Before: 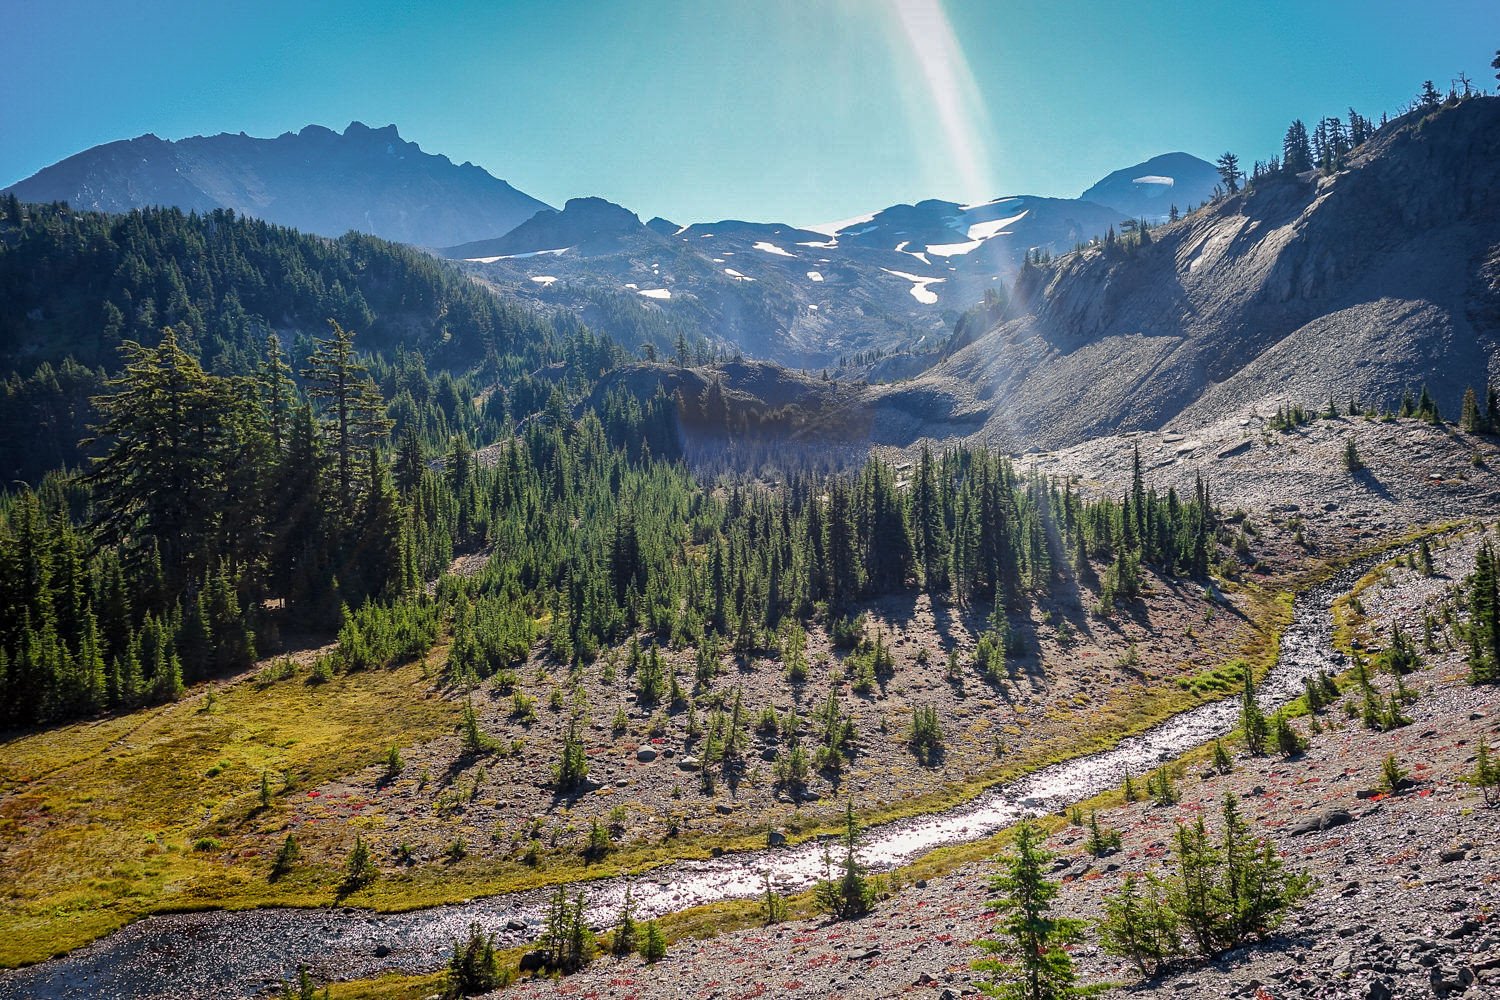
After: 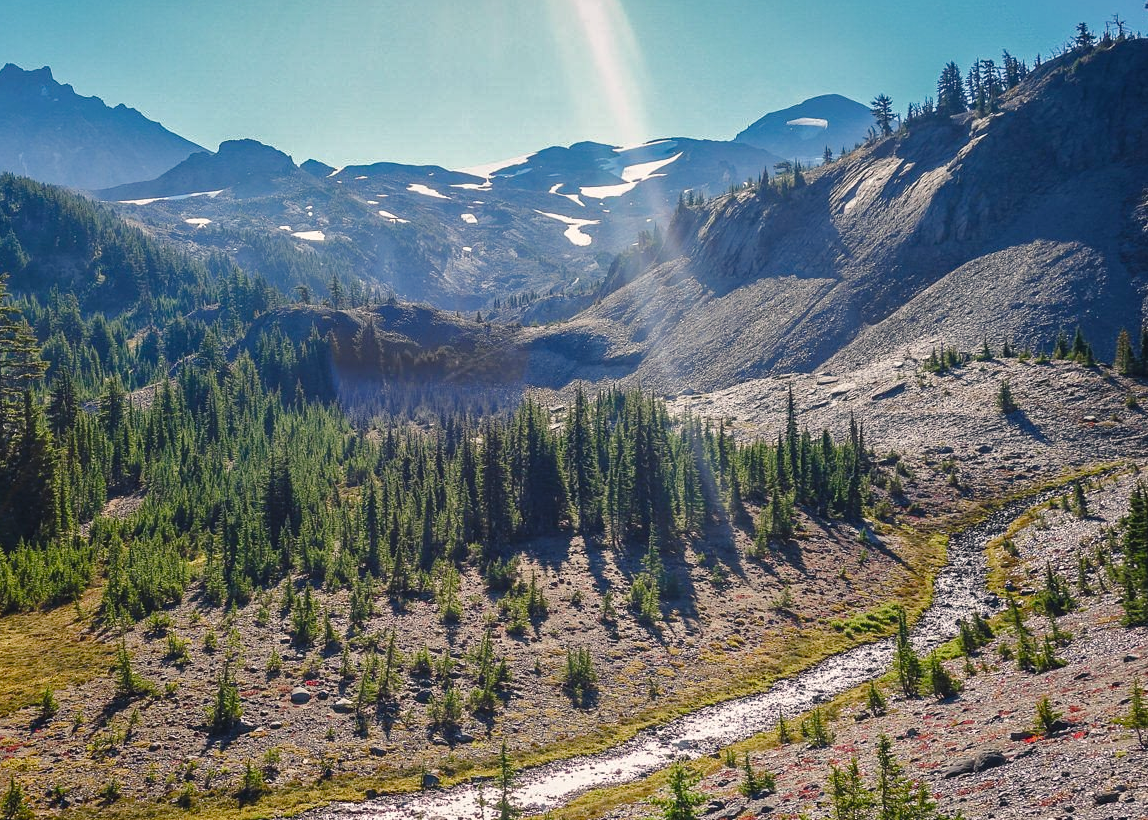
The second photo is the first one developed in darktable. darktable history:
crop: left 23.095%, top 5.827%, bottom 11.854%
color balance rgb: shadows lift › chroma 2%, shadows lift › hue 250°, power › hue 326.4°, highlights gain › chroma 2%, highlights gain › hue 64.8°, global offset › luminance 0.5%, global offset › hue 58.8°, perceptual saturation grading › highlights -25%, perceptual saturation grading › shadows 30%, global vibrance 15%
